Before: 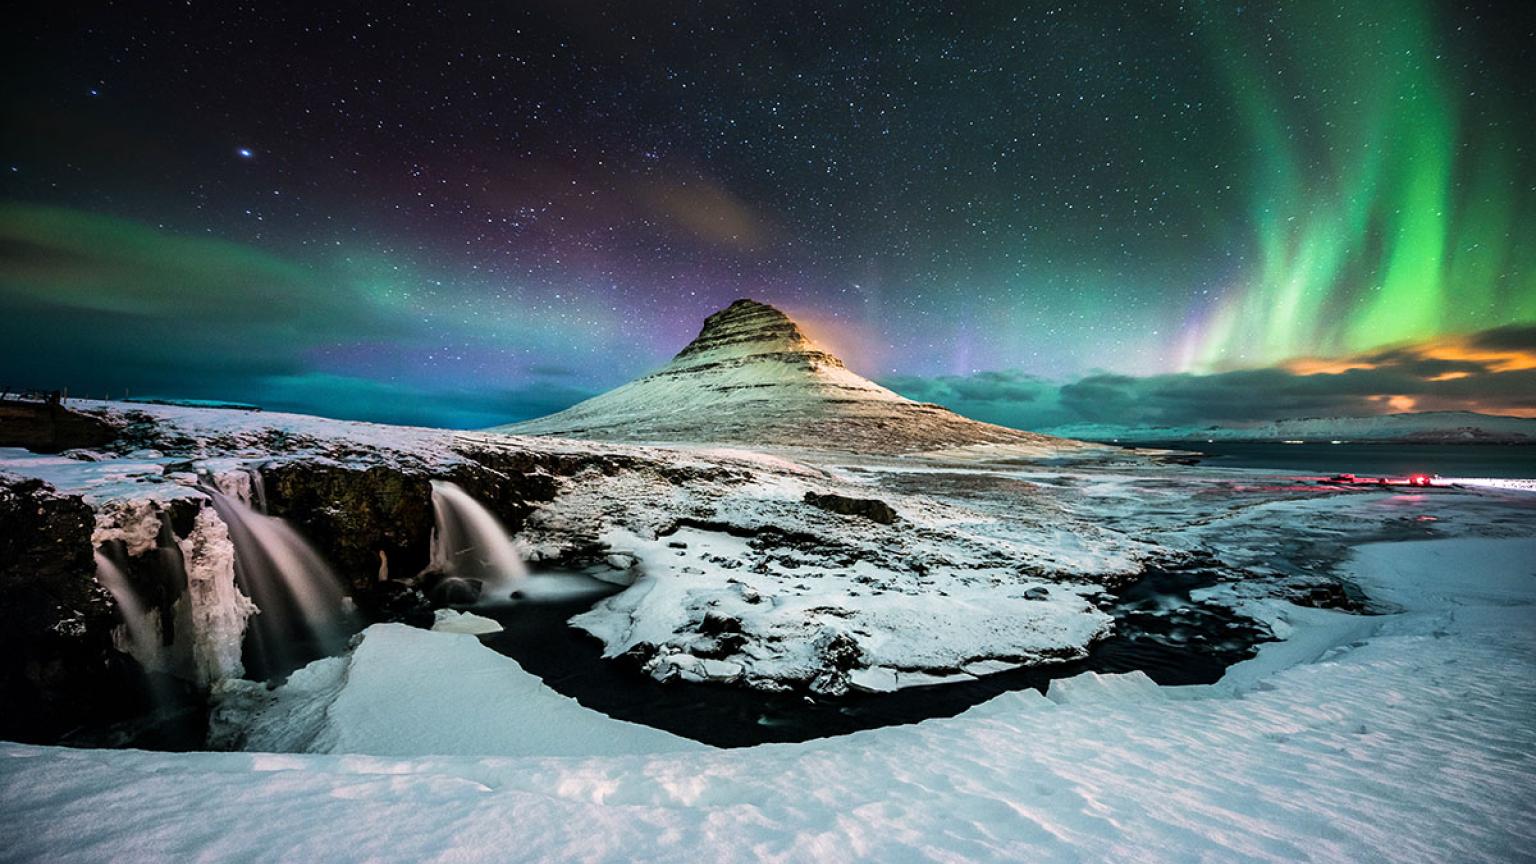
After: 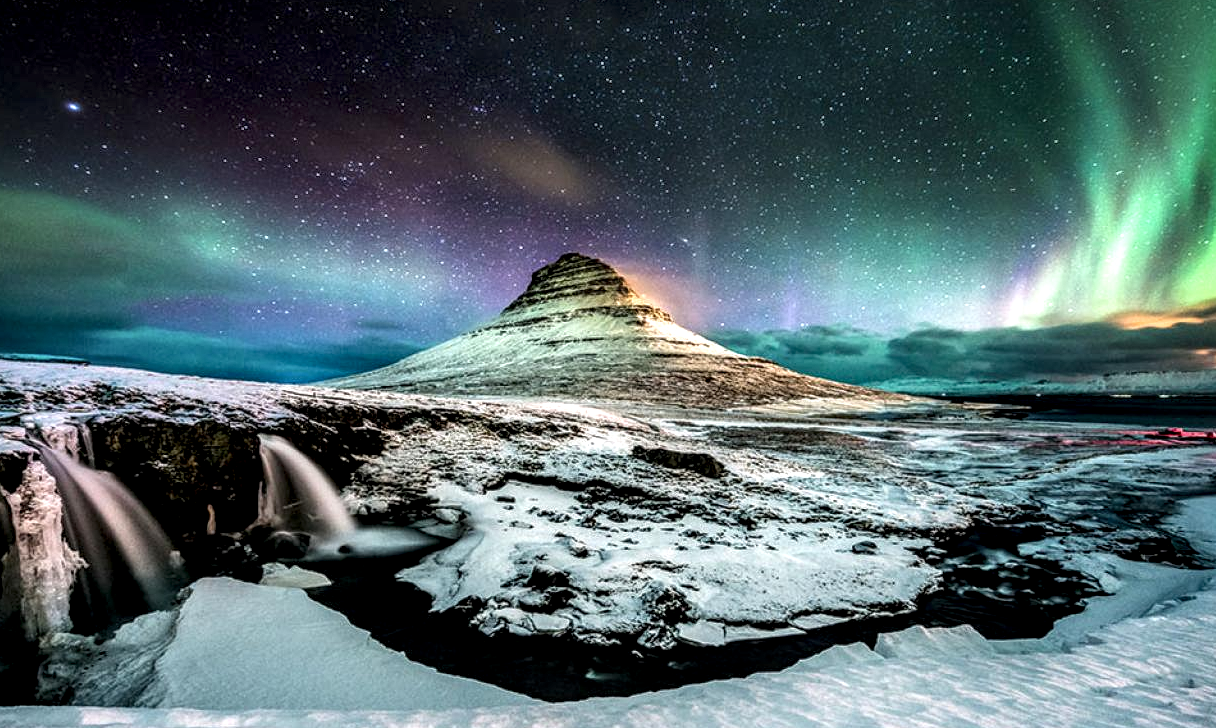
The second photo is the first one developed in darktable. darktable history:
crop: left 11.225%, top 5.381%, right 9.565%, bottom 10.314%
white balance: emerald 1
local contrast: highlights 19%, detail 186%
